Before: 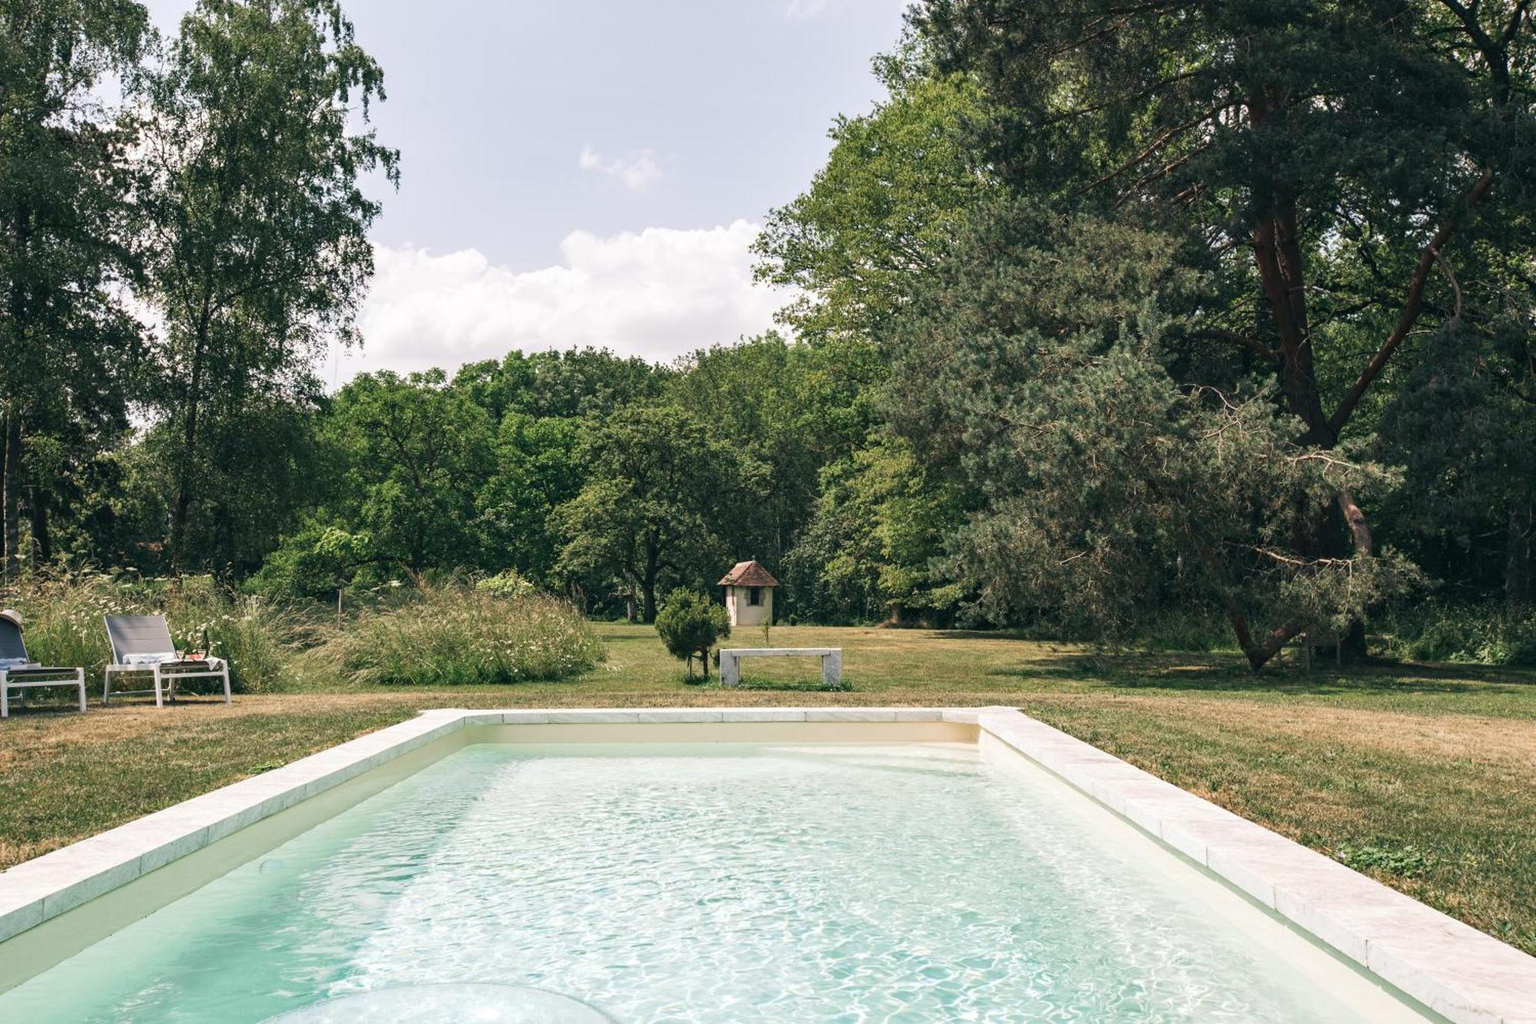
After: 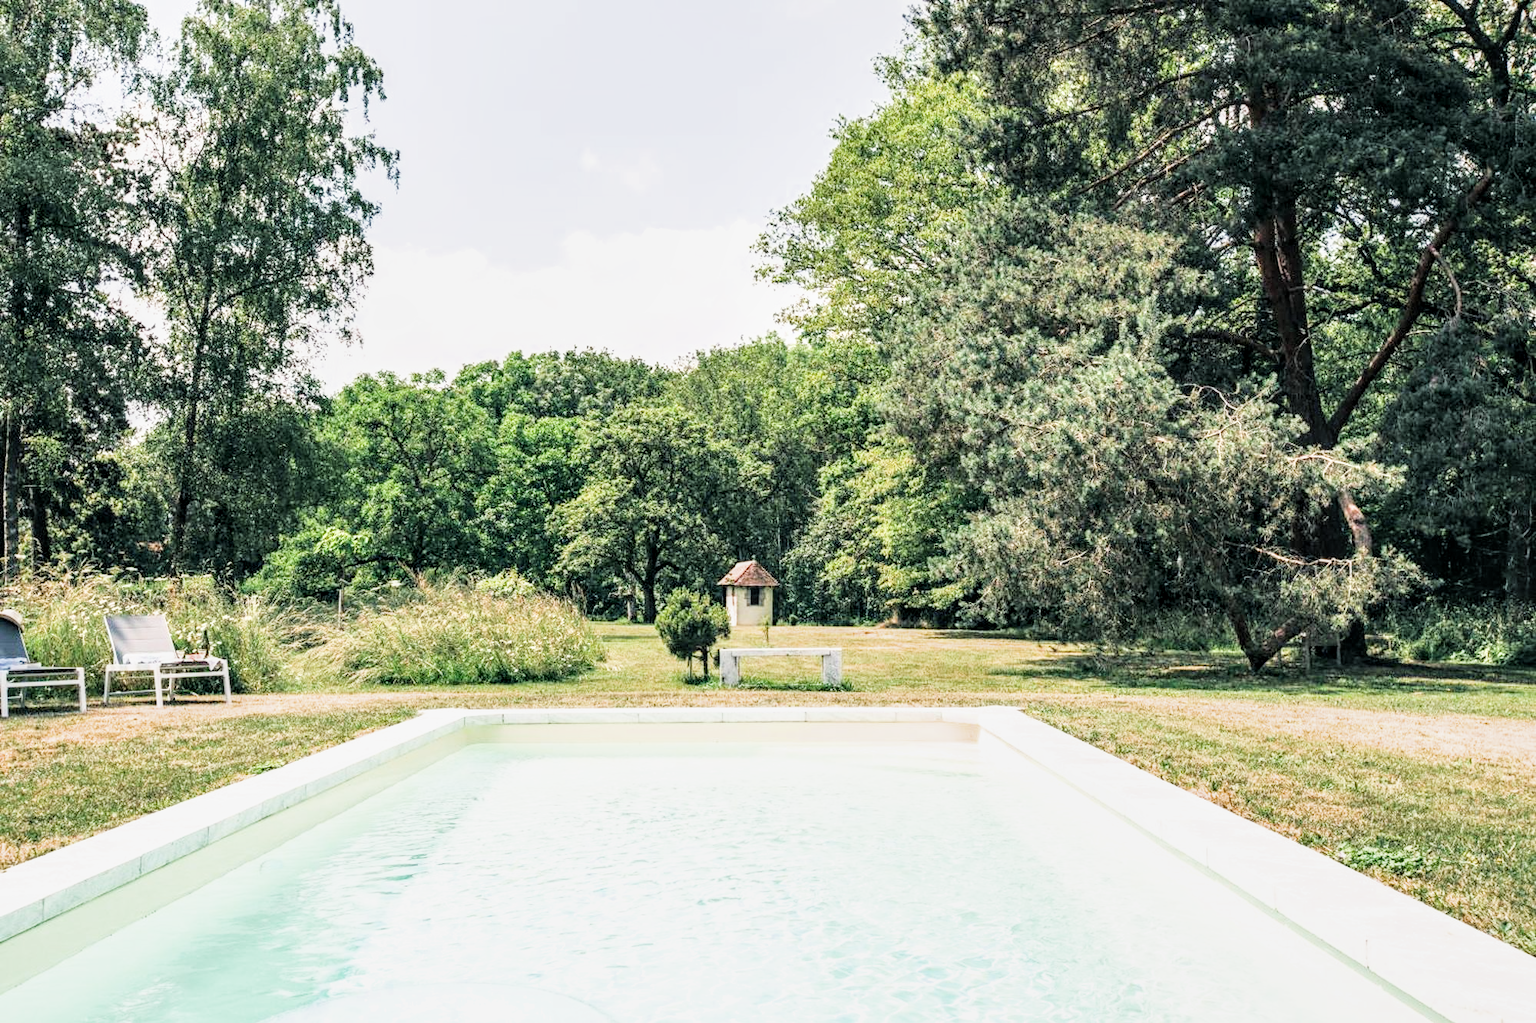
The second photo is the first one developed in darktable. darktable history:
local contrast: detail 130%
filmic rgb: black relative exposure -5.12 EV, white relative exposure 3.98 EV, hardness 2.9, contrast 1.41, highlights saturation mix -19.63%, iterations of high-quality reconstruction 0
exposure: black level correction 0, exposure 1.706 EV, compensate exposure bias true, compensate highlight preservation false
shadows and highlights: shadows 25.05, white point adjustment -2.92, highlights -29.75
